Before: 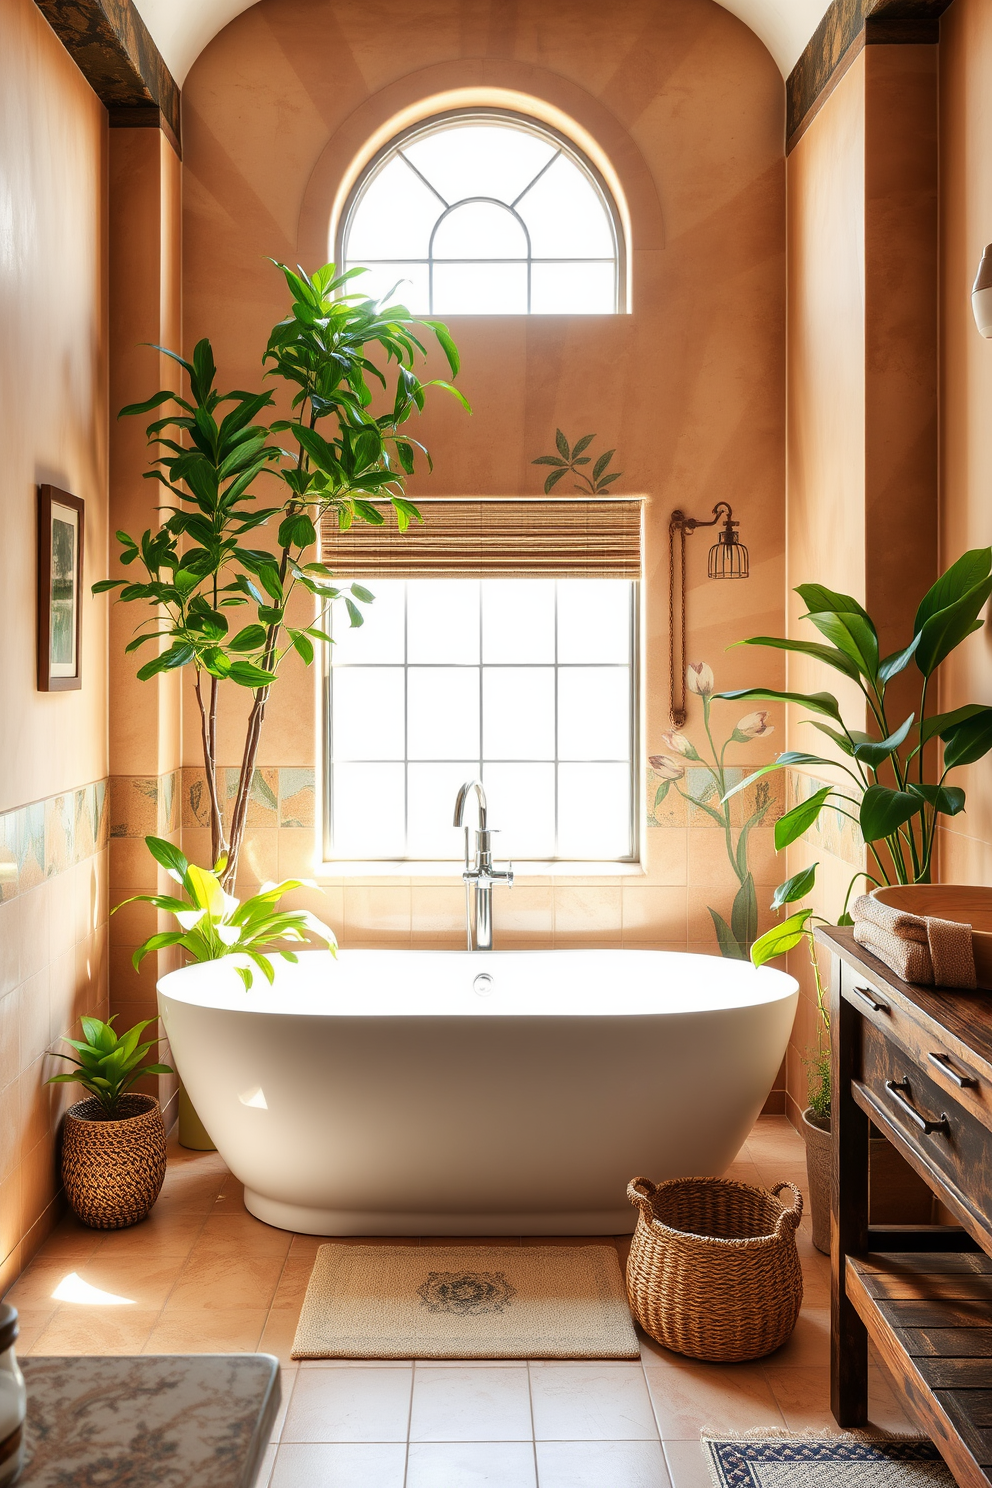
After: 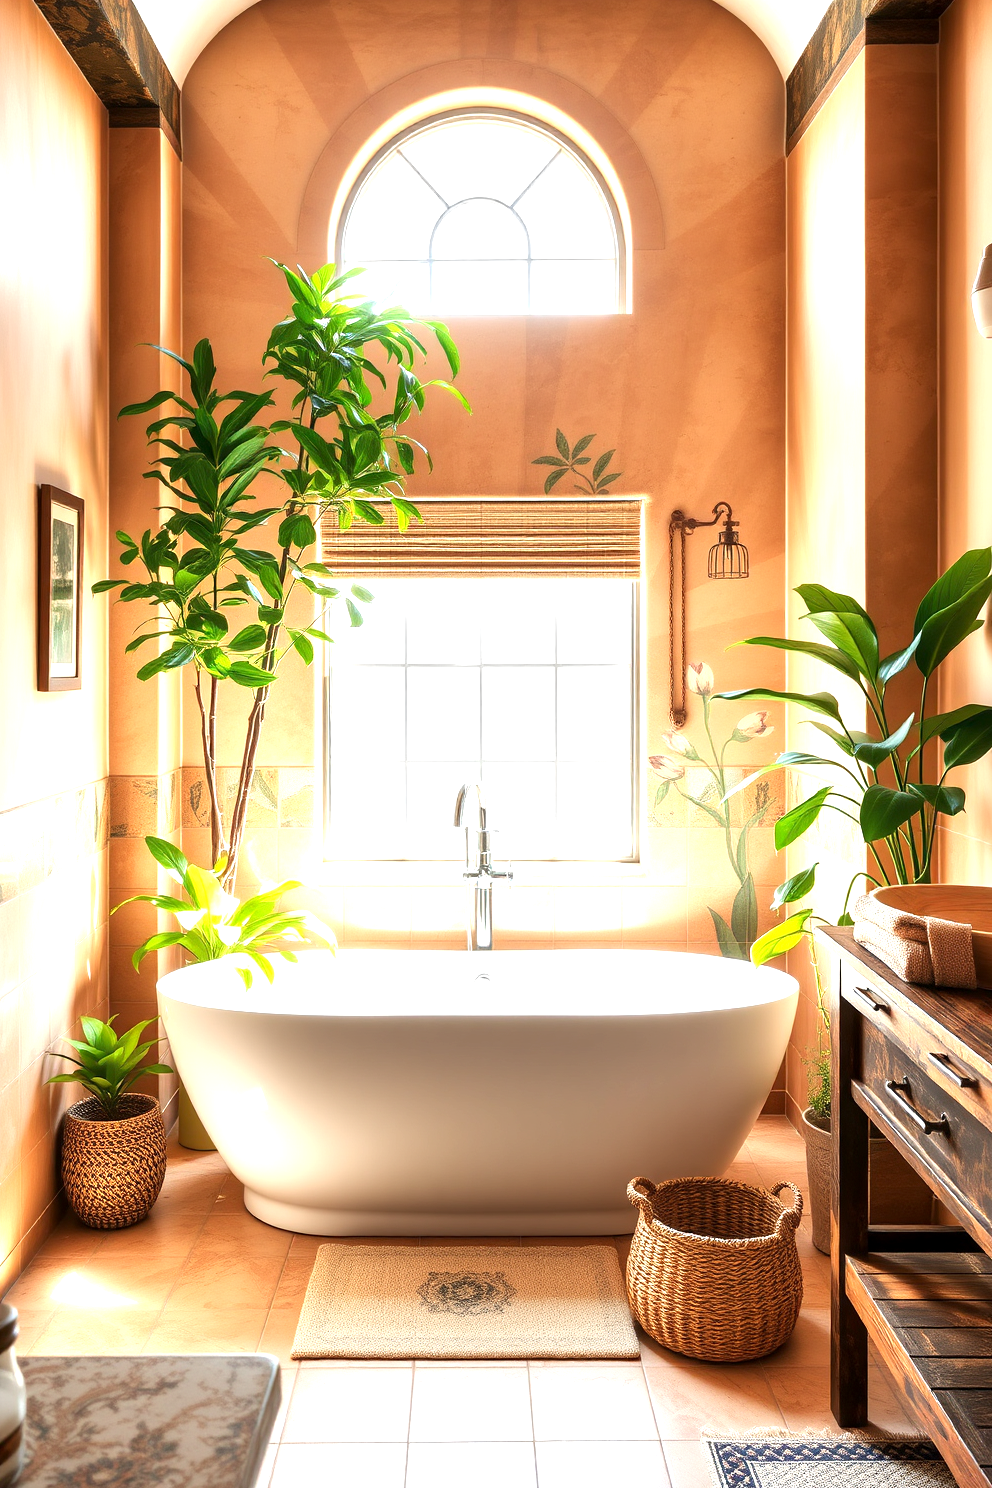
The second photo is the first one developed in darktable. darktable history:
exposure: black level correction 0.001, exposure 0.956 EV, compensate highlight preservation false
